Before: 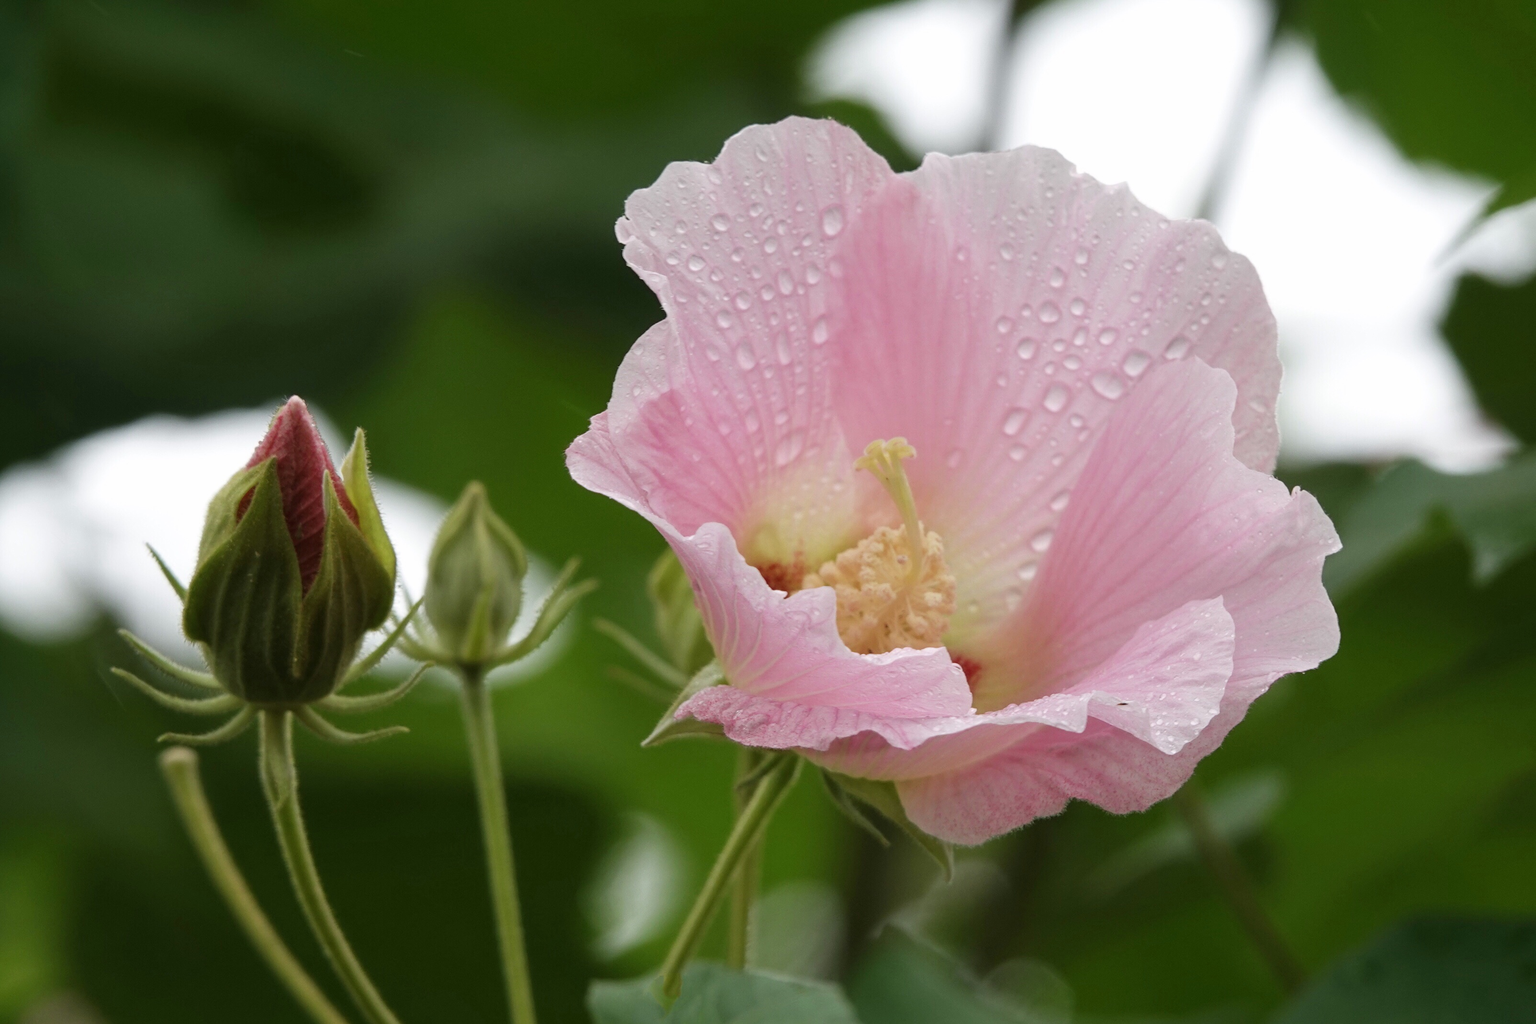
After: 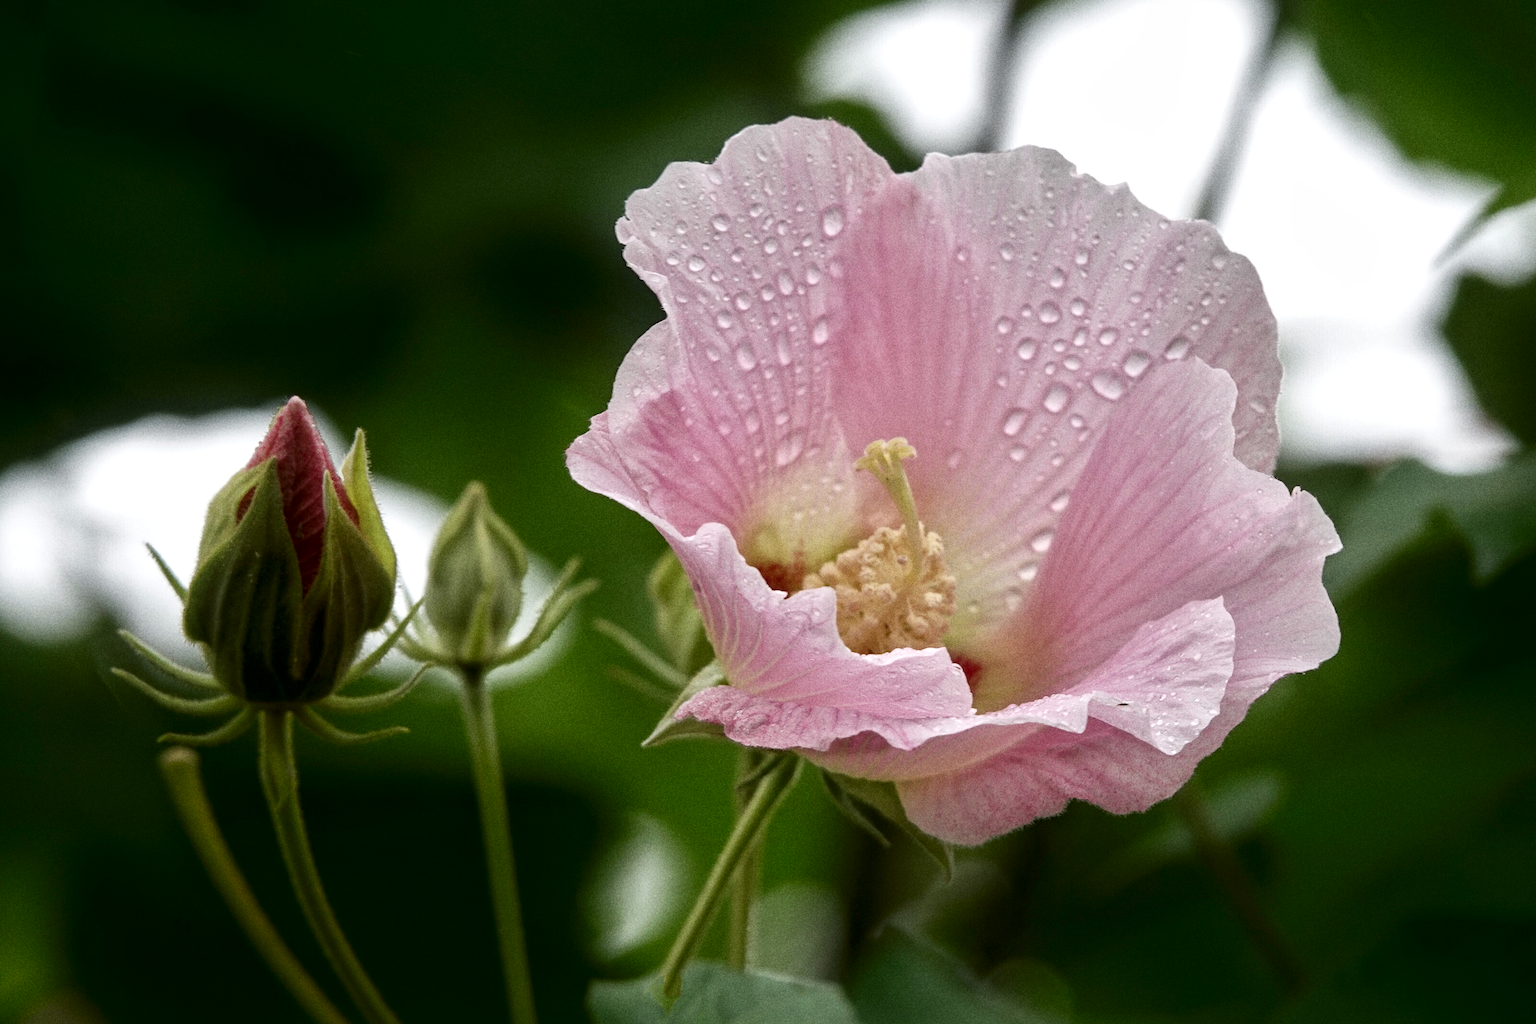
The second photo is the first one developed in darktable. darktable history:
grain: coarseness 8.68 ISO, strength 31.94%
shadows and highlights: shadows -88.03, highlights -35.45, shadows color adjustment 99.15%, highlights color adjustment 0%, soften with gaussian
local contrast: mode bilateral grid, contrast 20, coarseness 50, detail 179%, midtone range 0.2
